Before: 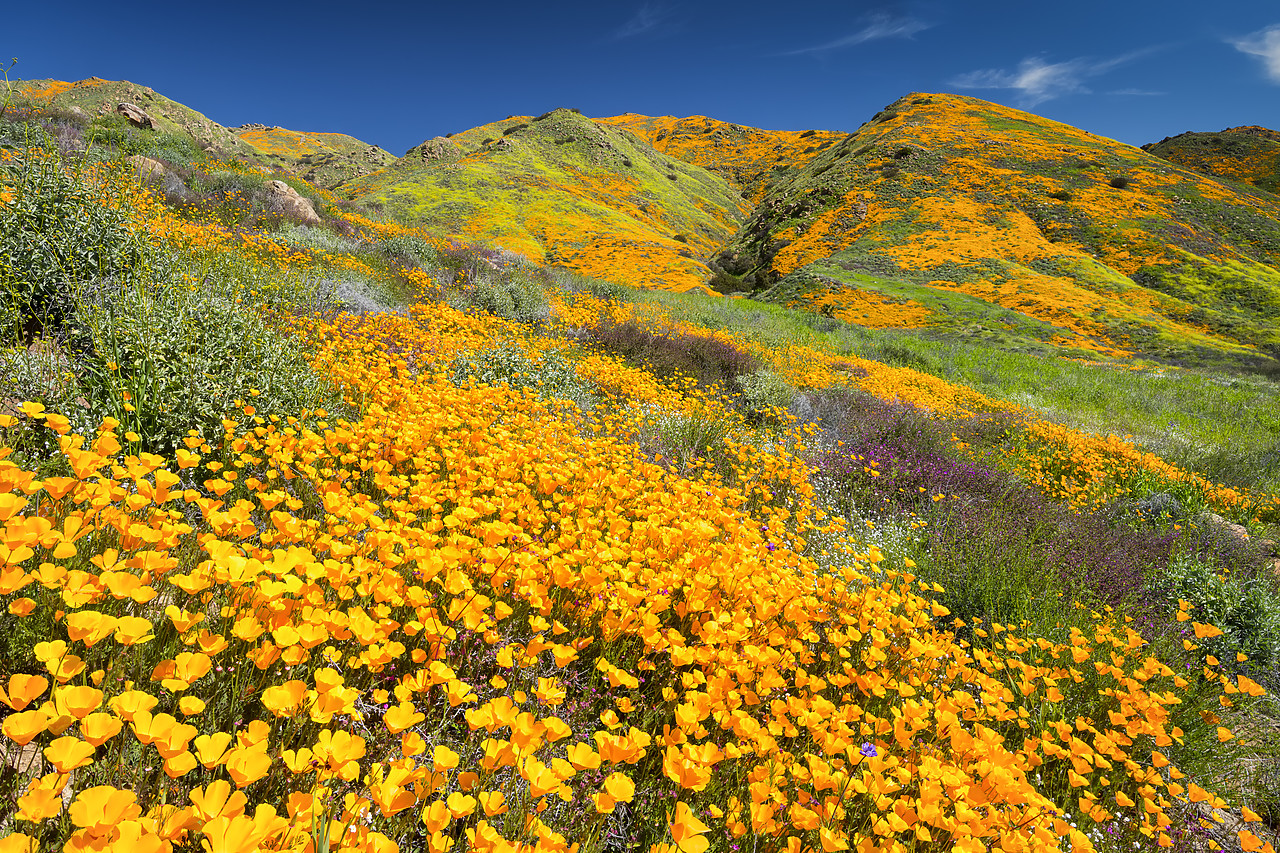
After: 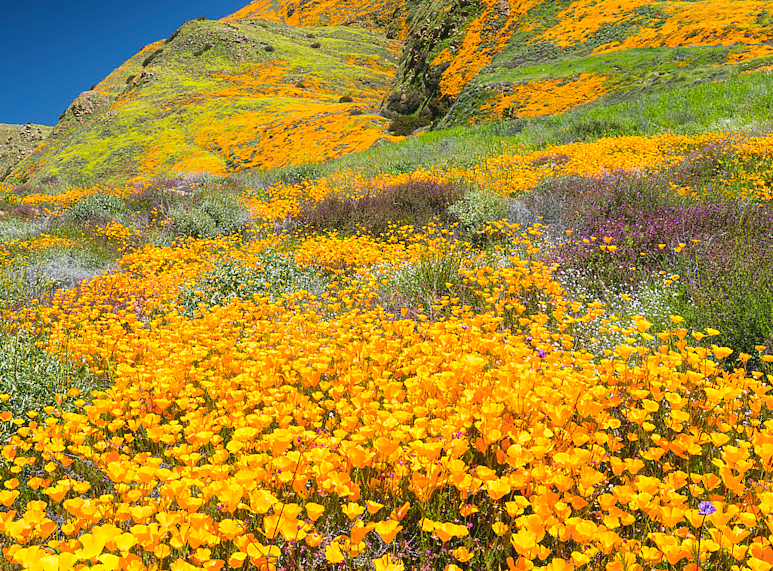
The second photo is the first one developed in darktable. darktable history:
exposure: exposure 0.201 EV, compensate highlight preservation false
crop and rotate: angle 21.23°, left 6.755%, right 4.053%, bottom 1.164%
contrast brightness saturation: contrast -0.093, saturation -0.084
